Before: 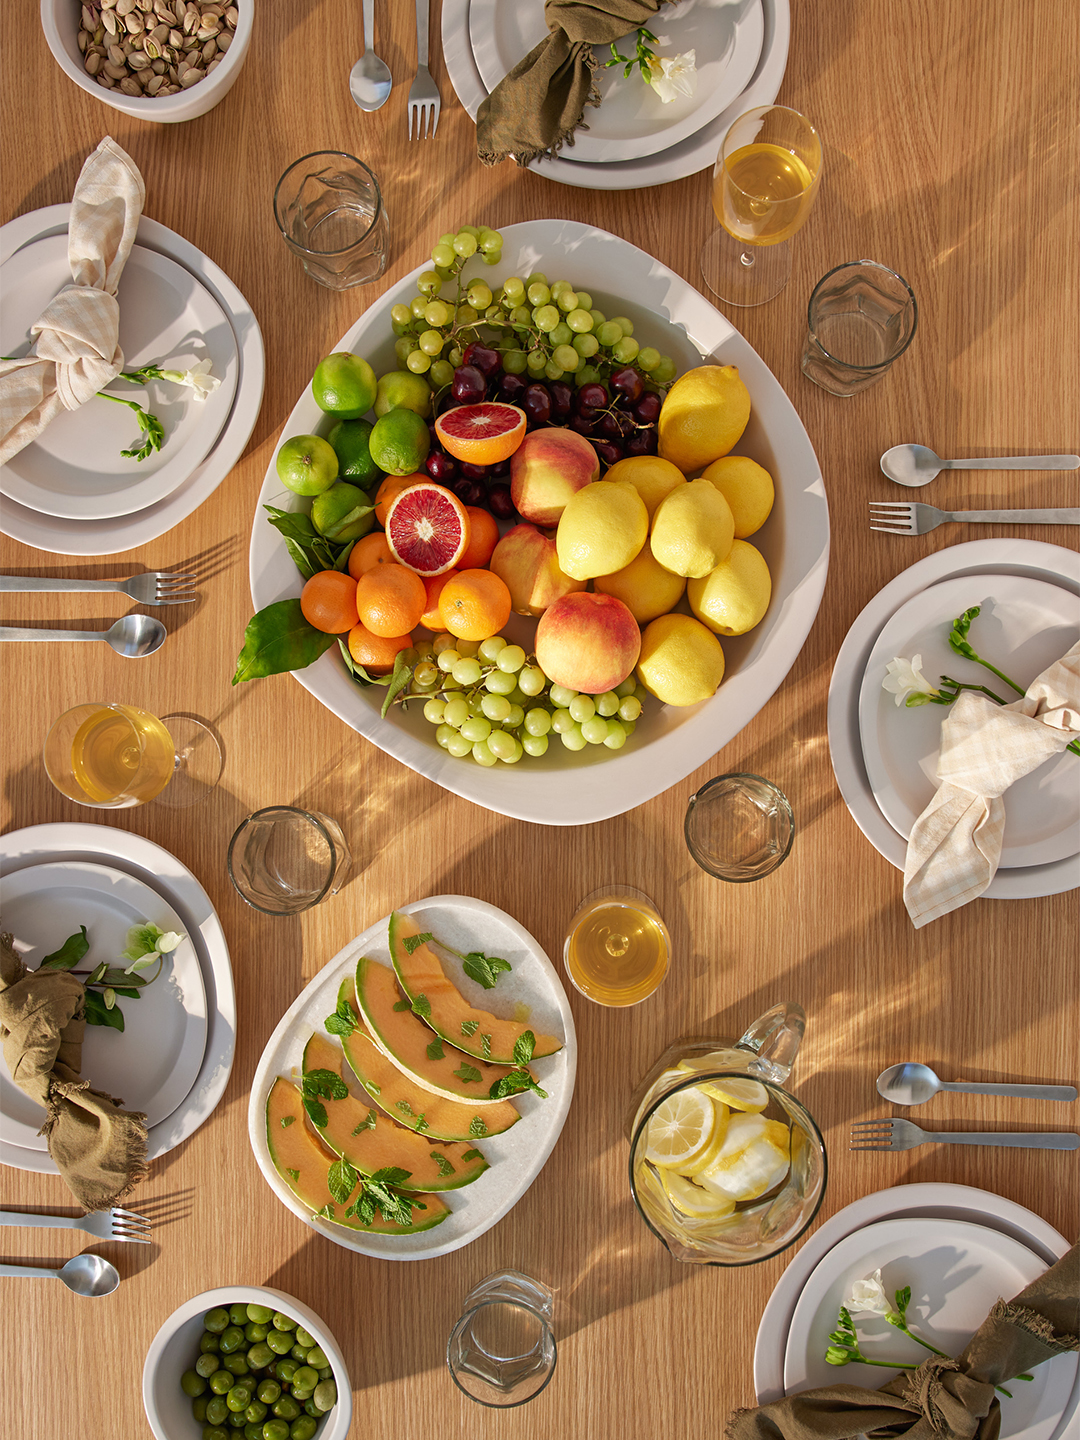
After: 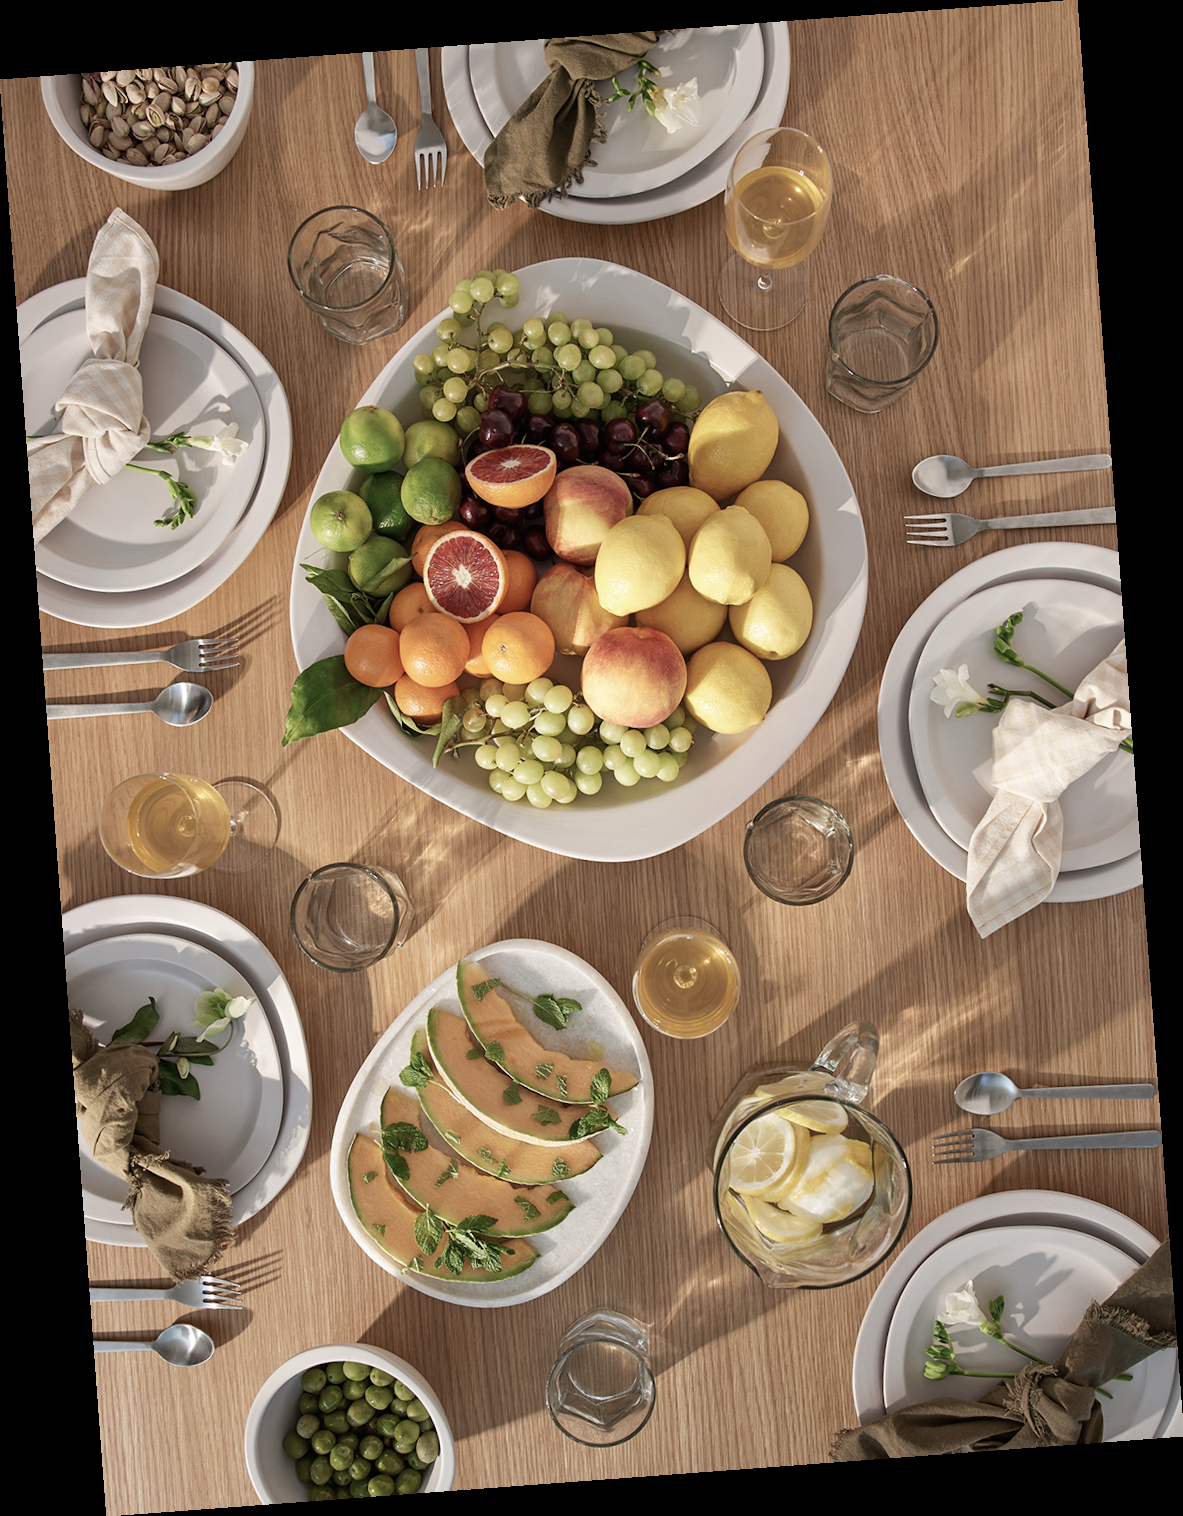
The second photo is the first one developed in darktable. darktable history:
rotate and perspective: rotation -4.25°, automatic cropping off
contrast brightness saturation: contrast 0.1, saturation -0.36
